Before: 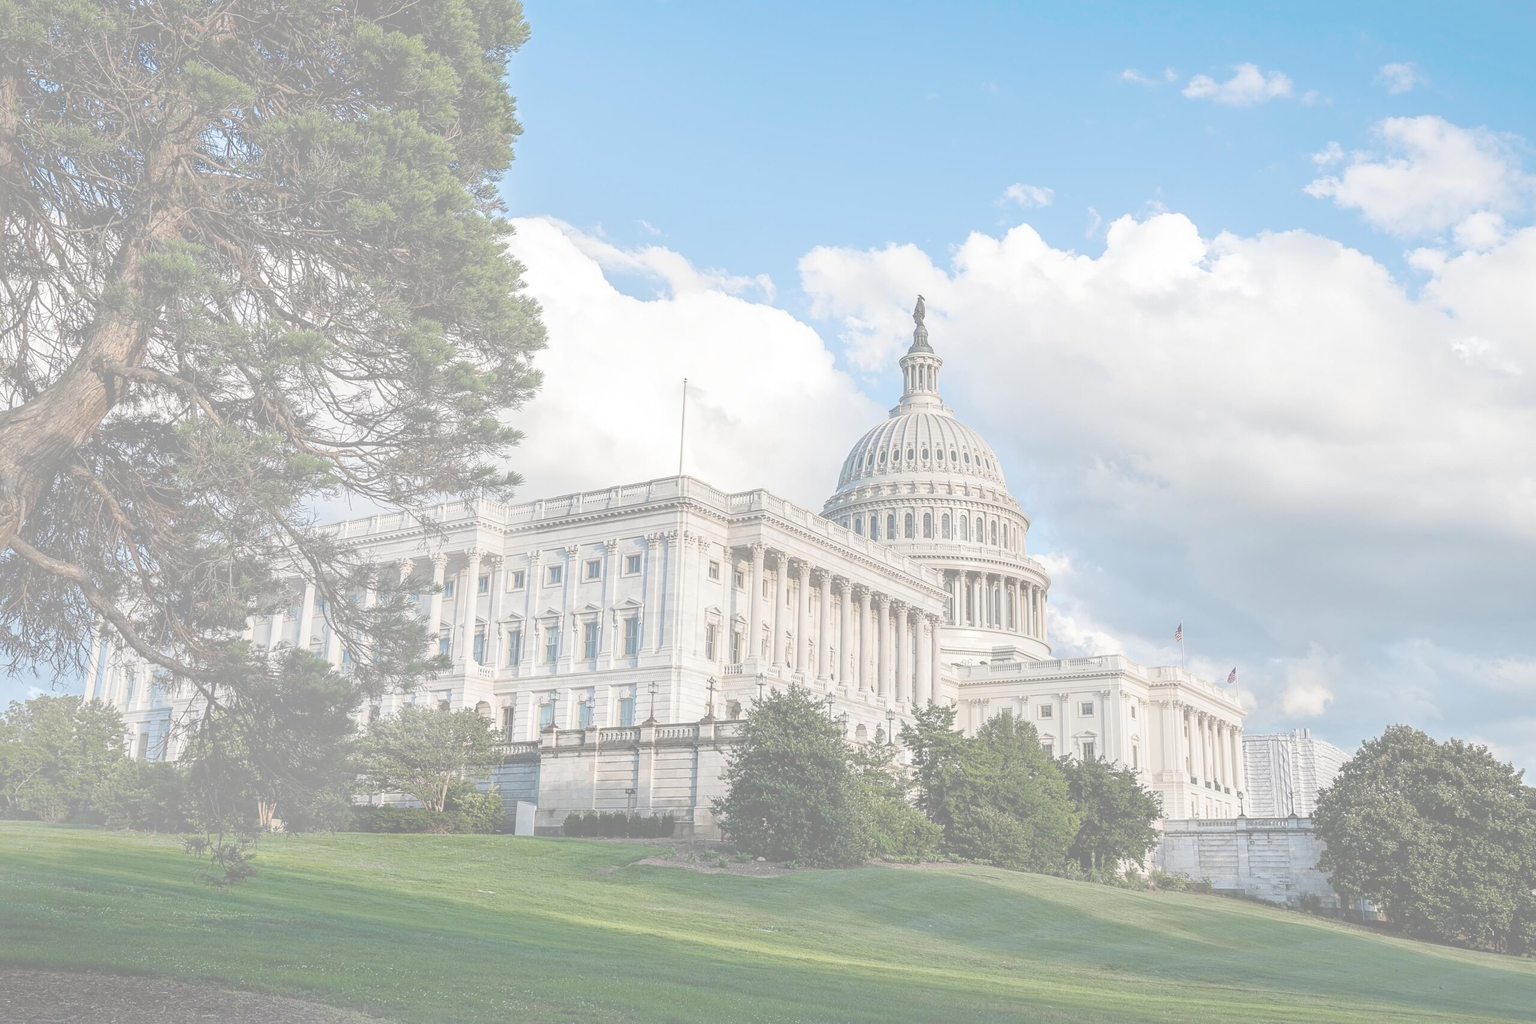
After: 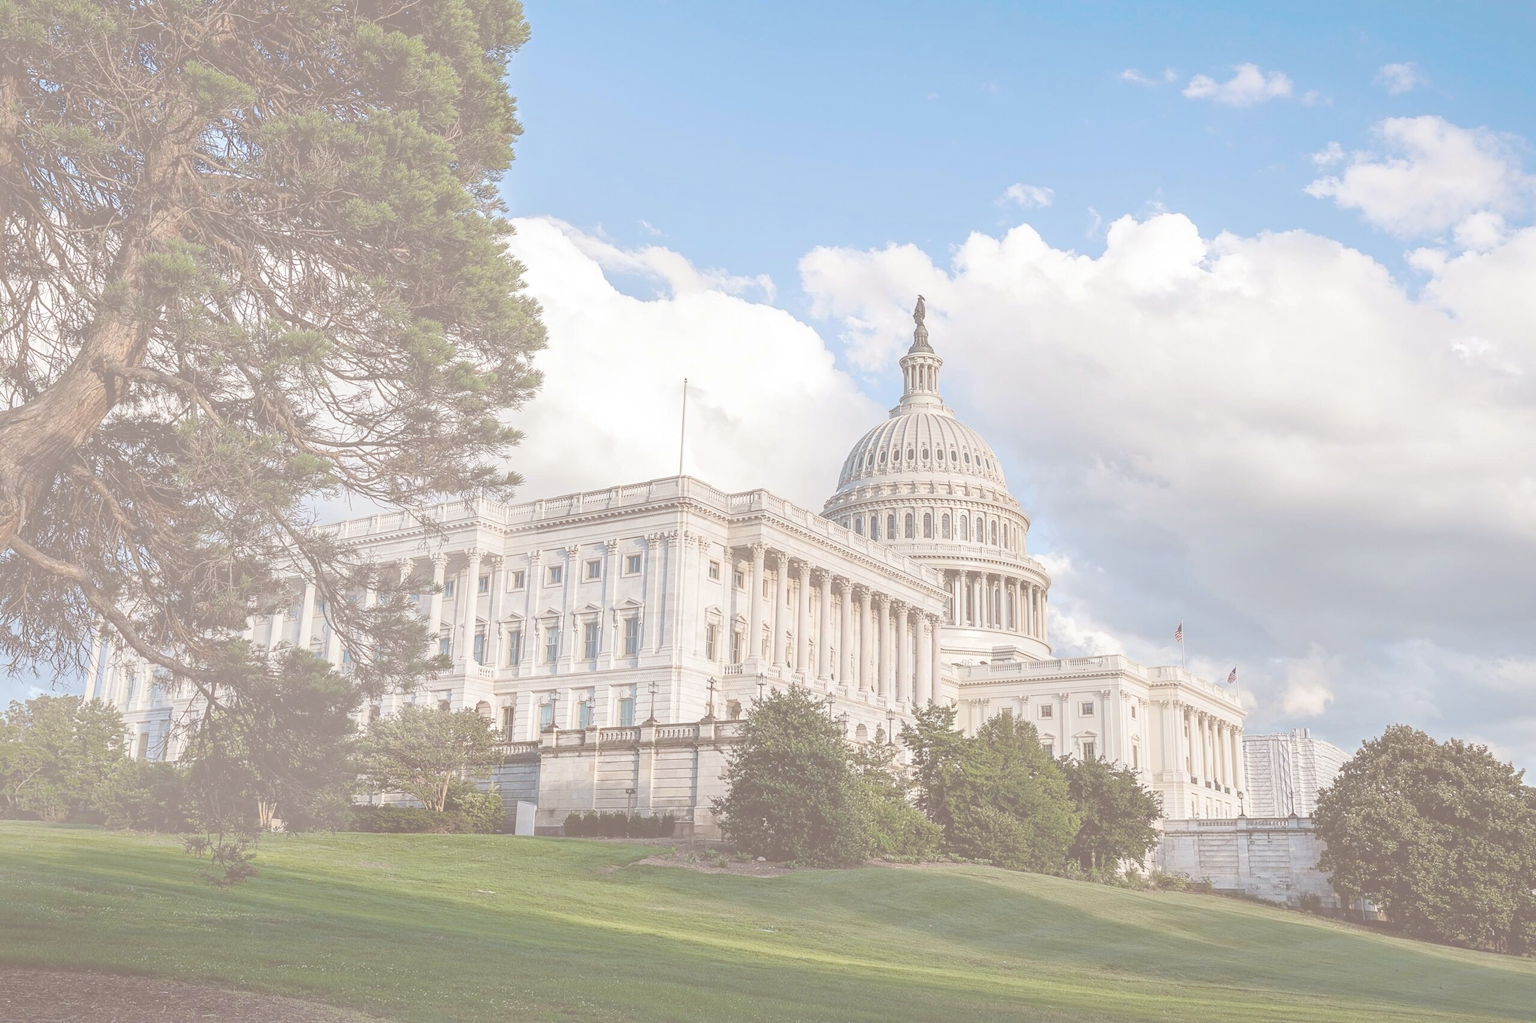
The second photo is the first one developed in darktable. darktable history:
rgb levels: mode RGB, independent channels, levels [[0, 0.5, 1], [0, 0.521, 1], [0, 0.536, 1]]
white balance: emerald 1
